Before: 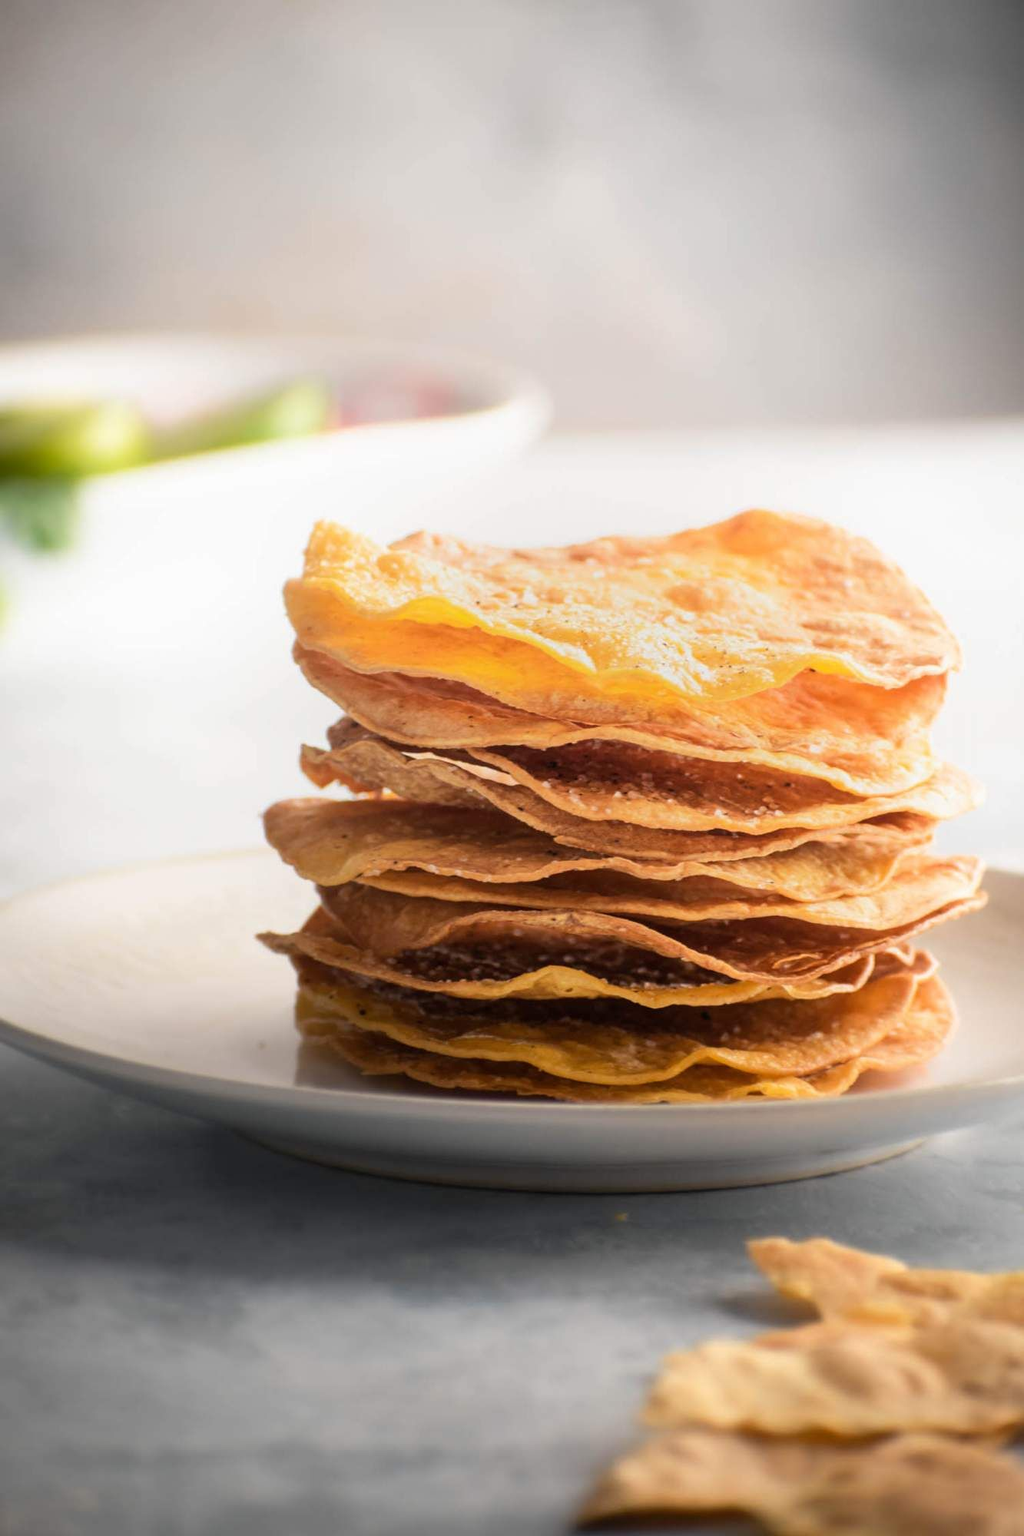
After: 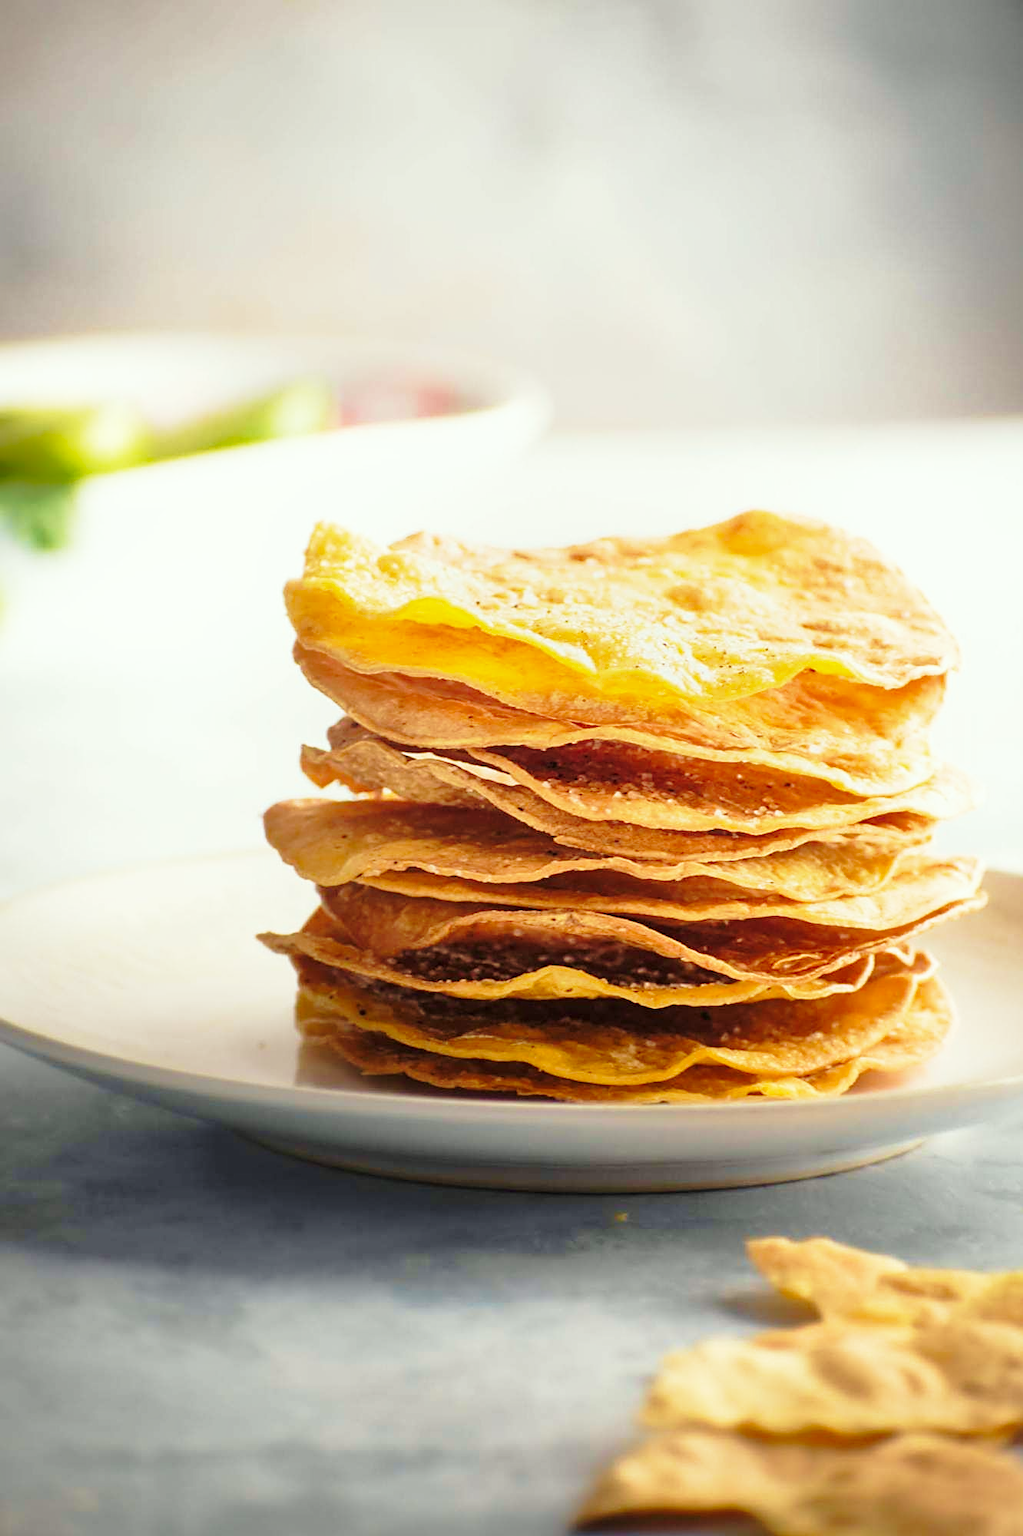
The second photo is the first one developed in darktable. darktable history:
color correction: highlights a* -2.5, highlights b* 2.38
velvia: strength 39.8%
shadows and highlights: on, module defaults
base curve: curves: ch0 [(0, 0) (0.028, 0.03) (0.121, 0.232) (0.46, 0.748) (0.859, 0.968) (1, 1)], preserve colors none
sharpen: amount 0.491
